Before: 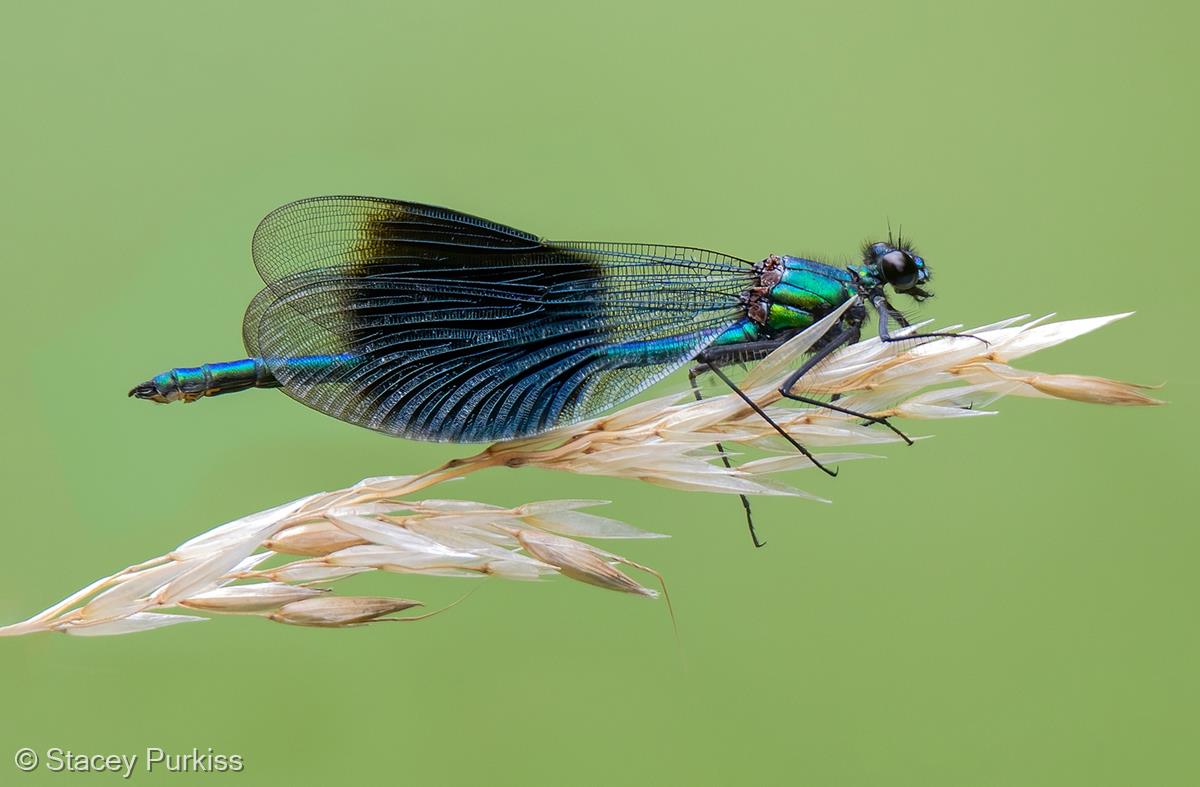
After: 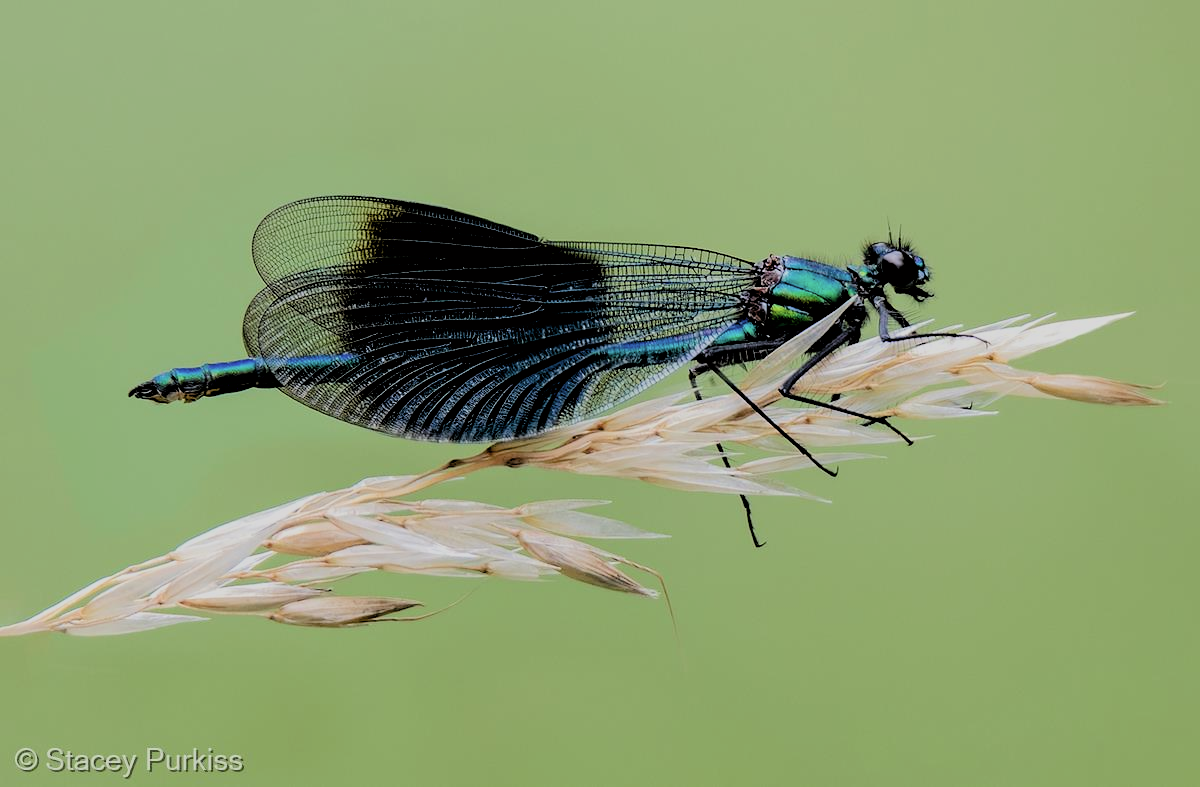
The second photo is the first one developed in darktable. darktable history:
color correction: highlights b* 0.031, saturation 0.819
filmic rgb: black relative exposure -2.8 EV, white relative exposure 4.56 EV, hardness 1.74, contrast 1.258, color science v6 (2022)
exposure: black level correction 0.018, exposure -0.009 EV, compensate highlight preservation false
